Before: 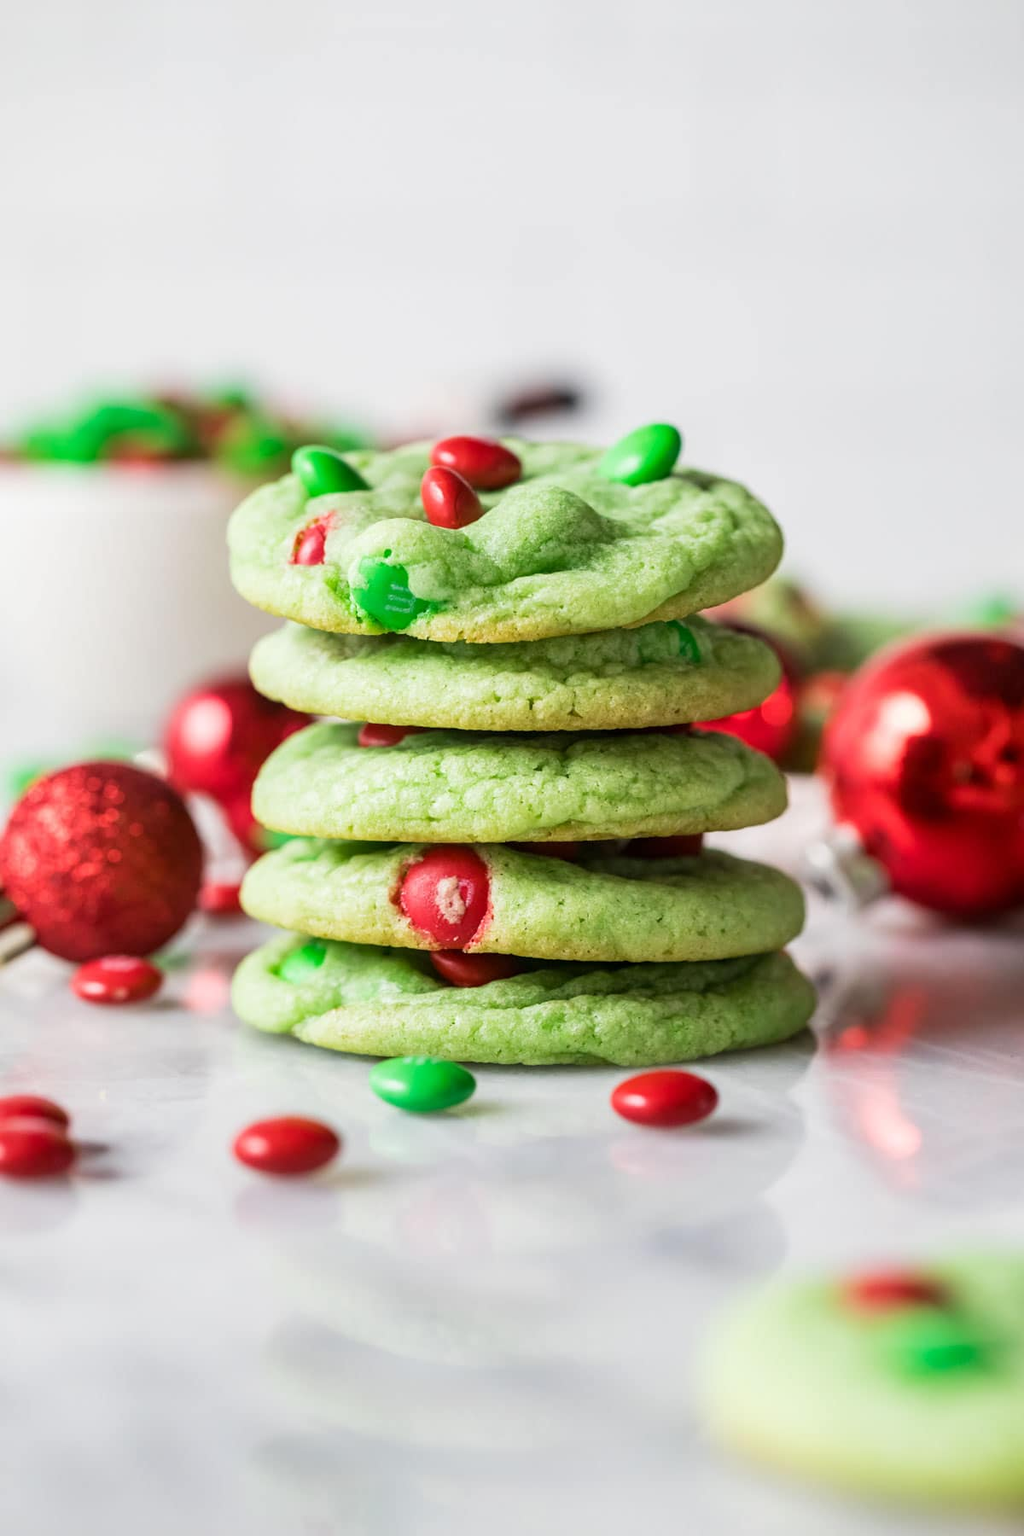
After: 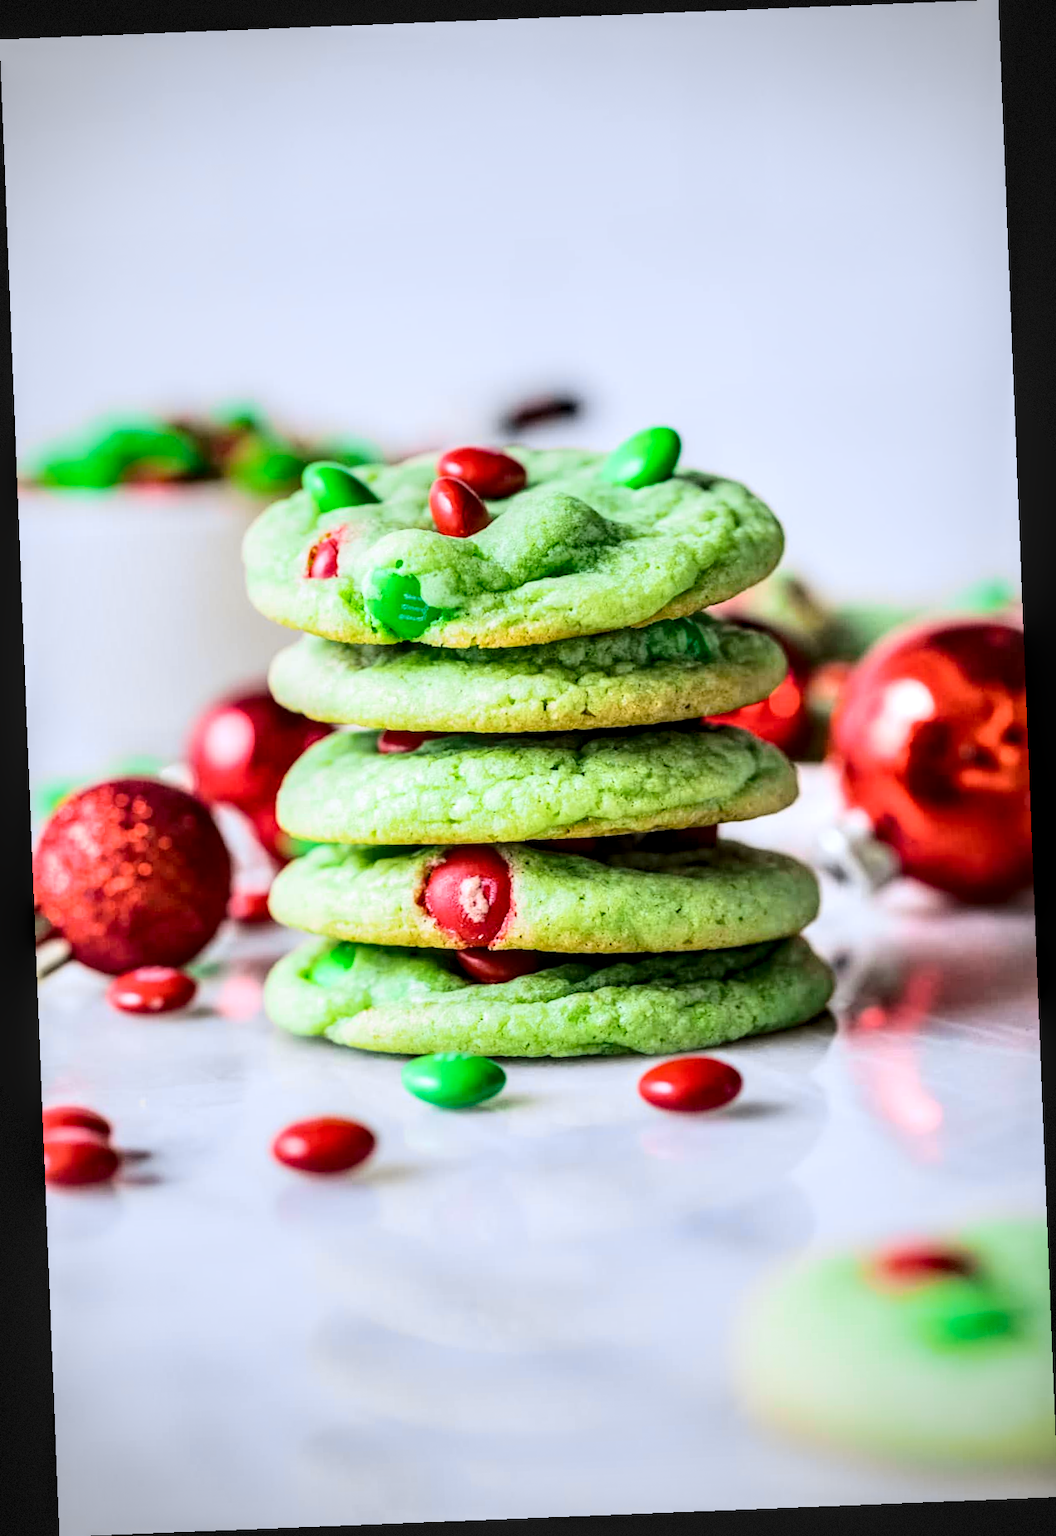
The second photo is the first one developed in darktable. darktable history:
vignetting: dithering 8-bit output, unbound false
rotate and perspective: rotation -2.29°, automatic cropping off
color calibration: illuminant as shot in camera, x 0.358, y 0.373, temperature 4628.91 K
tone curve: curves: ch0 [(0, 0.023) (0.103, 0.087) (0.277, 0.28) (0.46, 0.554) (0.569, 0.68) (0.735, 0.843) (0.994, 0.984)]; ch1 [(0, 0) (0.324, 0.285) (0.456, 0.438) (0.488, 0.497) (0.512, 0.503) (0.535, 0.535) (0.599, 0.606) (0.715, 0.738) (1, 1)]; ch2 [(0, 0) (0.369, 0.388) (0.449, 0.431) (0.478, 0.471) (0.502, 0.503) (0.55, 0.553) (0.603, 0.602) (0.656, 0.713) (1, 1)], color space Lab, independent channels, preserve colors none
local contrast: detail 154%
